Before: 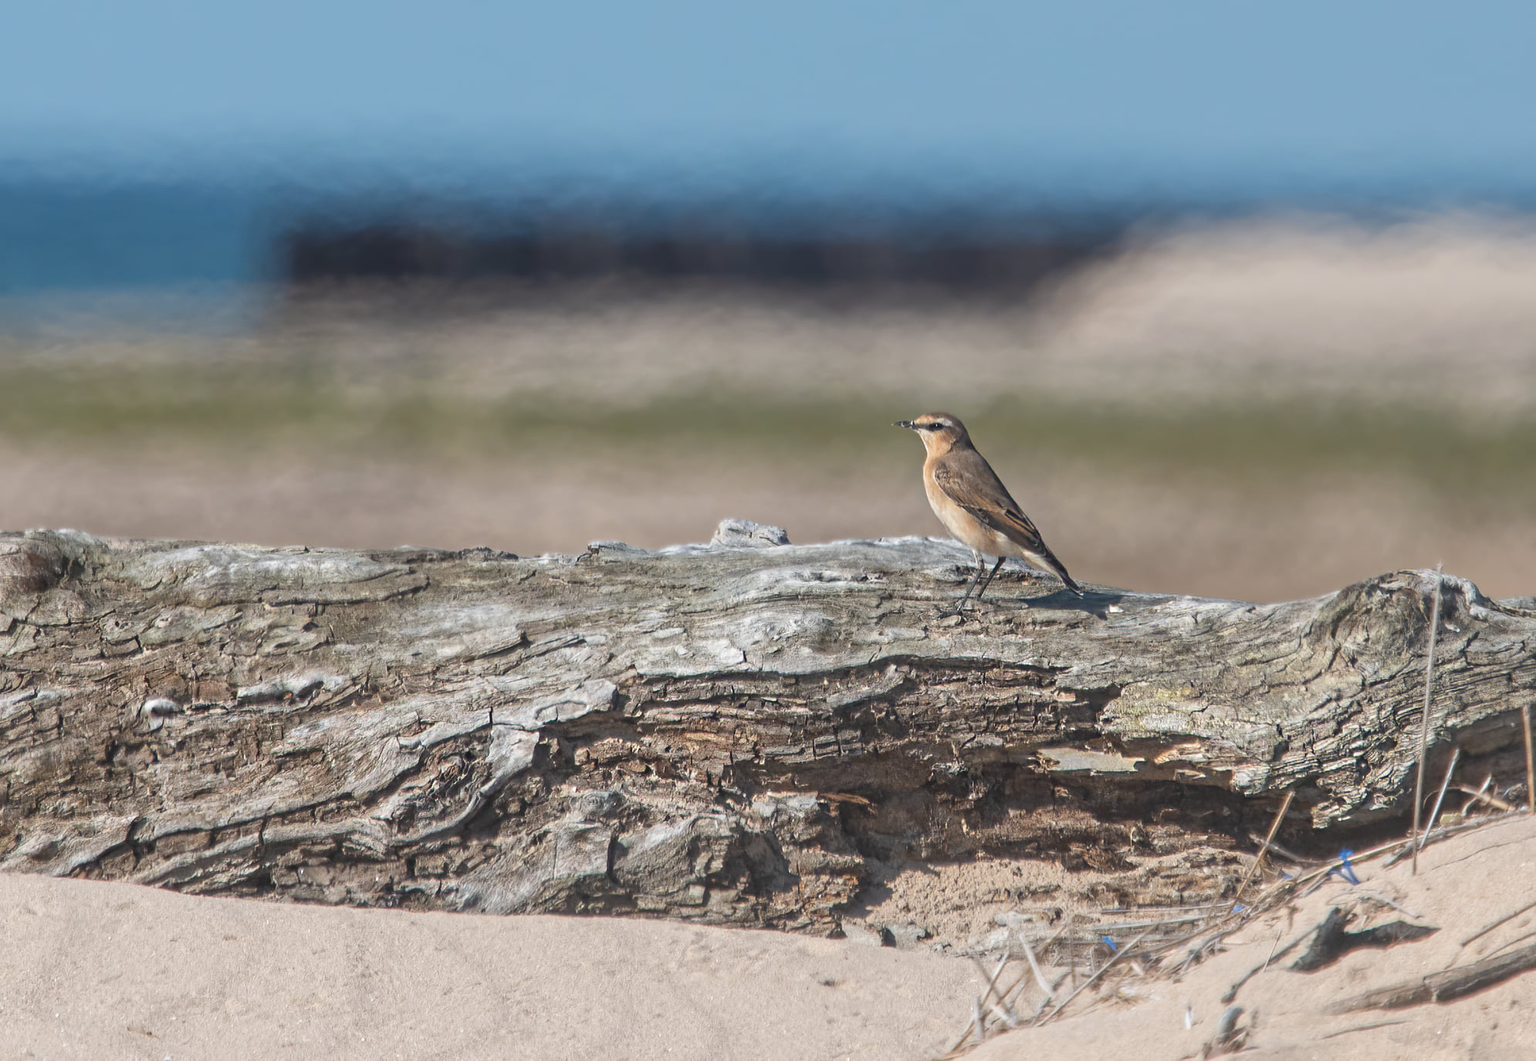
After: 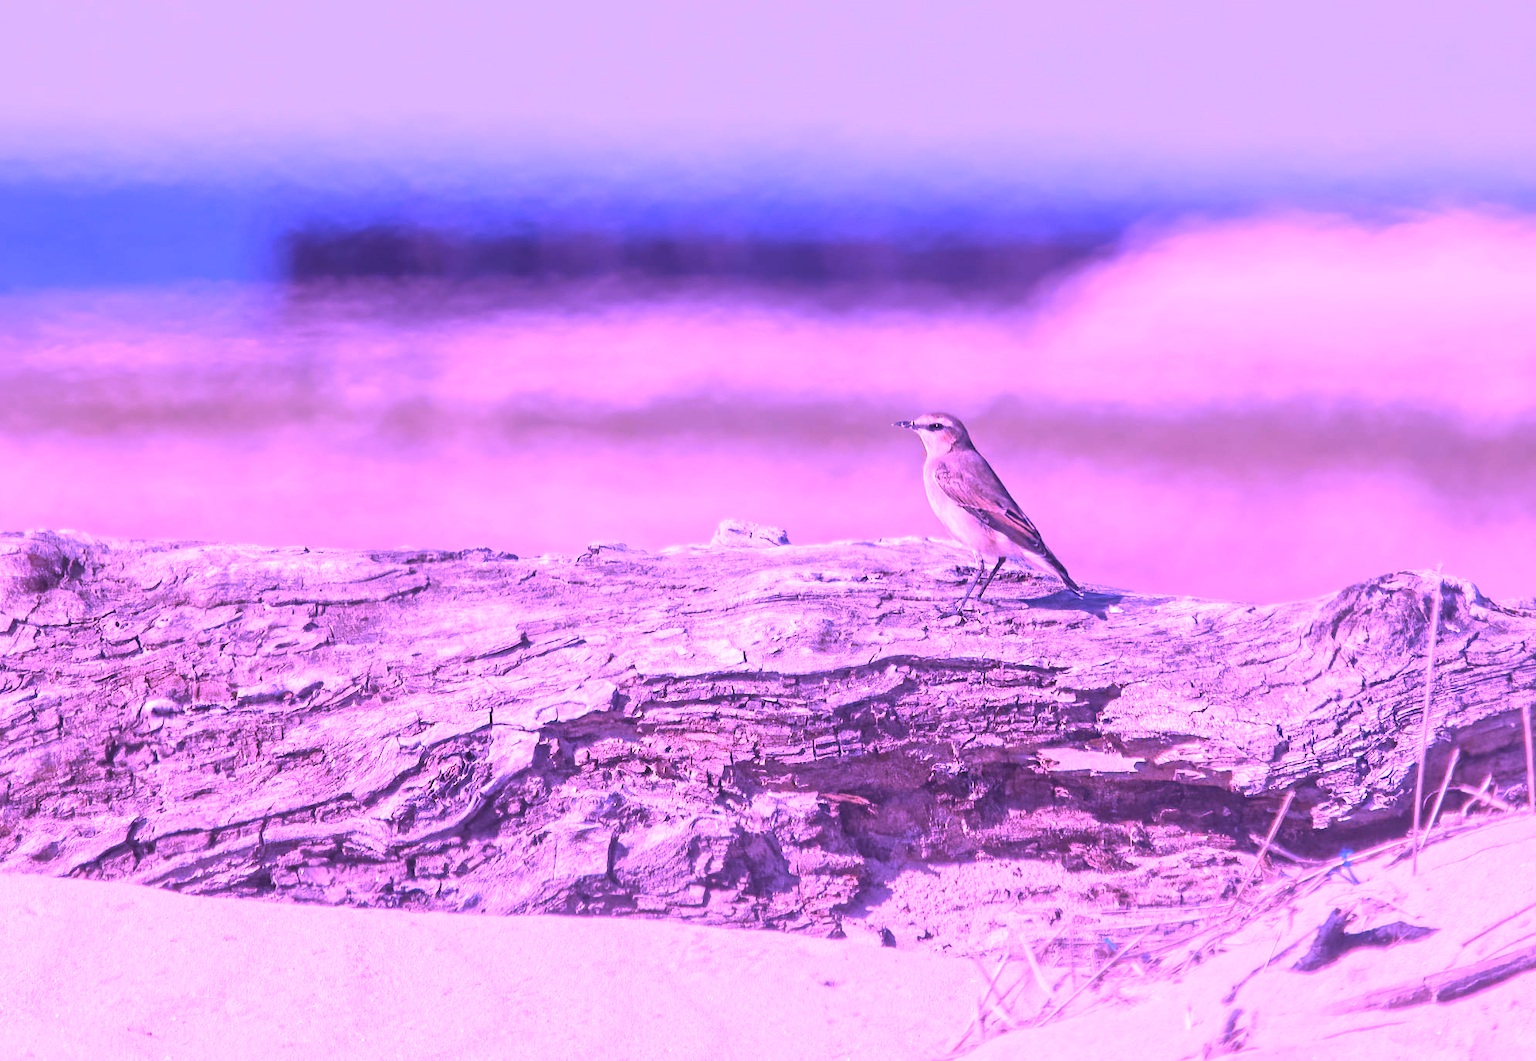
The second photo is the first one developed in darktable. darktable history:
exposure: exposure 0.16 EV, compensate highlight preservation false
tone curve: curves: ch0 [(0, 0.009) (1, 0.985)], color space Lab, linked channels, preserve colors none
white balance: red 1.648, blue 2.275
contrast brightness saturation: contrast 0.08
